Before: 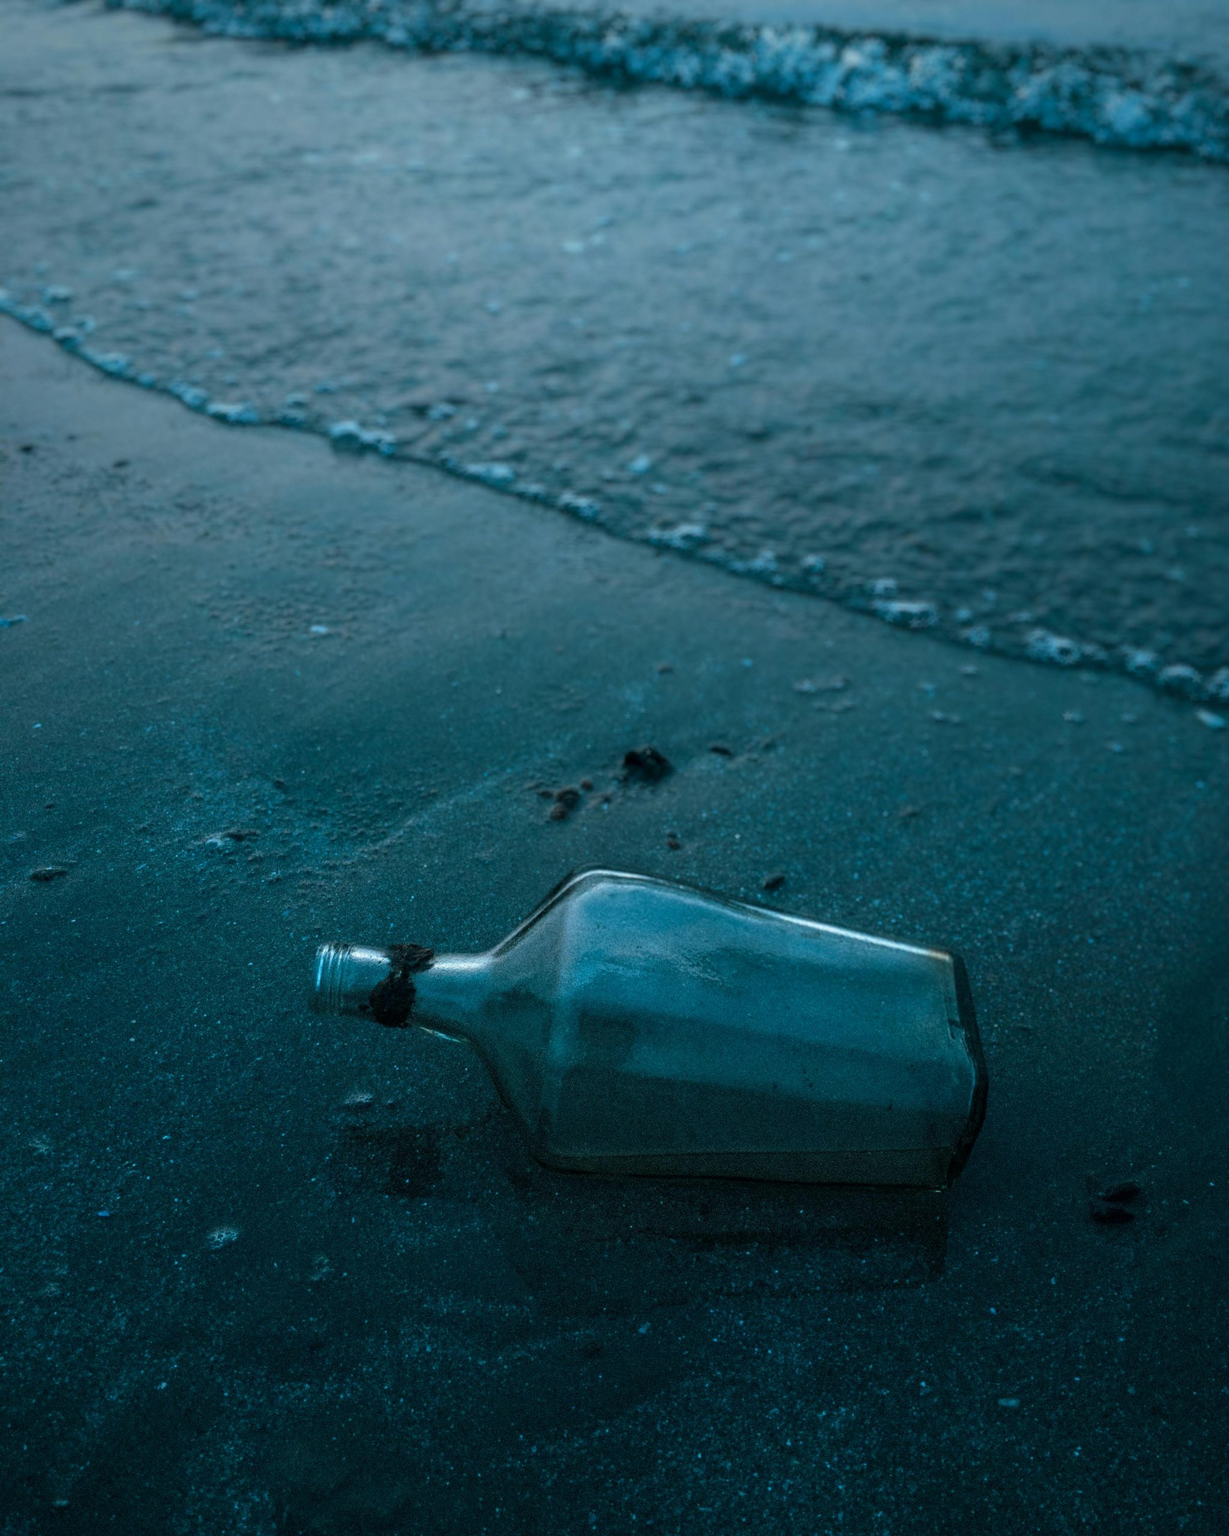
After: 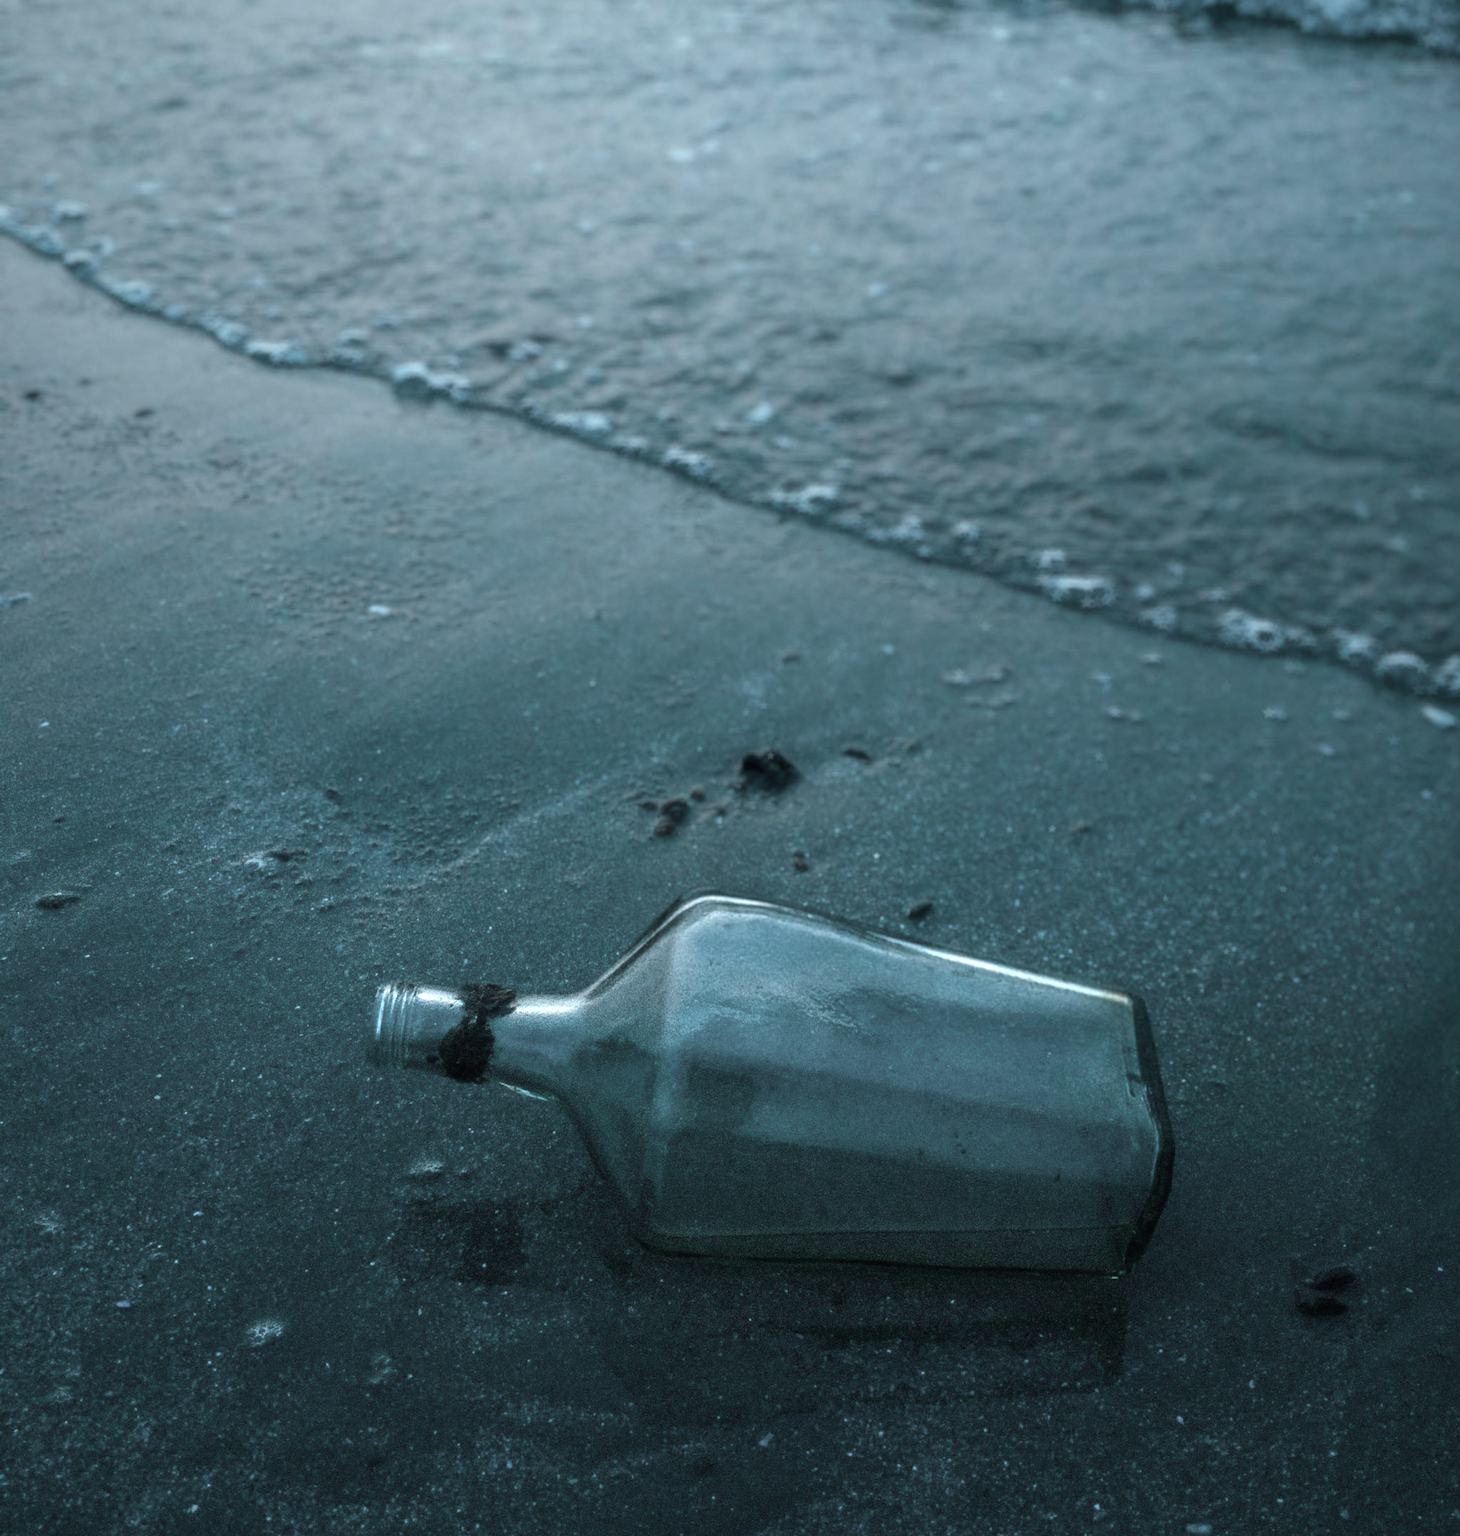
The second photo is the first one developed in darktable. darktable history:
color zones: curves: ch1 [(0.25, 0.61) (0.75, 0.248)]
exposure: black level correction 0, exposure 0.692 EV, compensate highlight preservation false
crop: top 7.595%, bottom 8.25%
haze removal: strength -0.095, compatibility mode true, adaptive false
